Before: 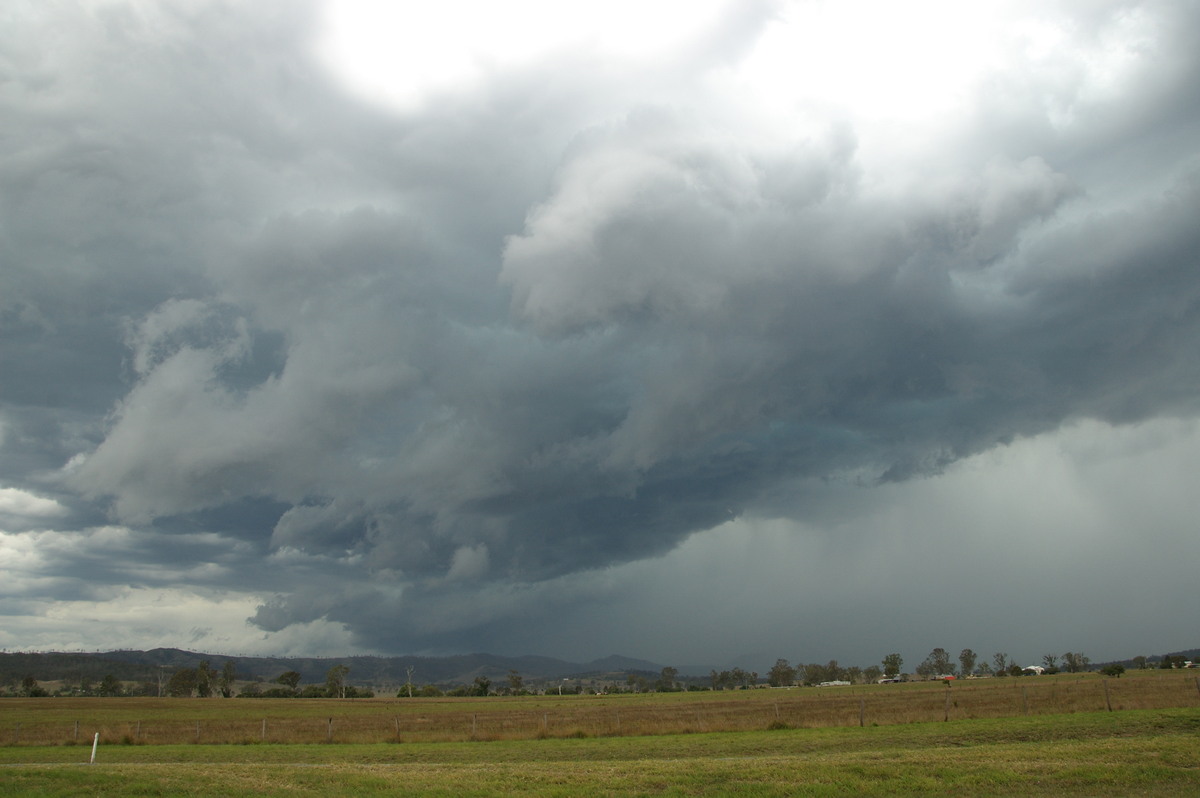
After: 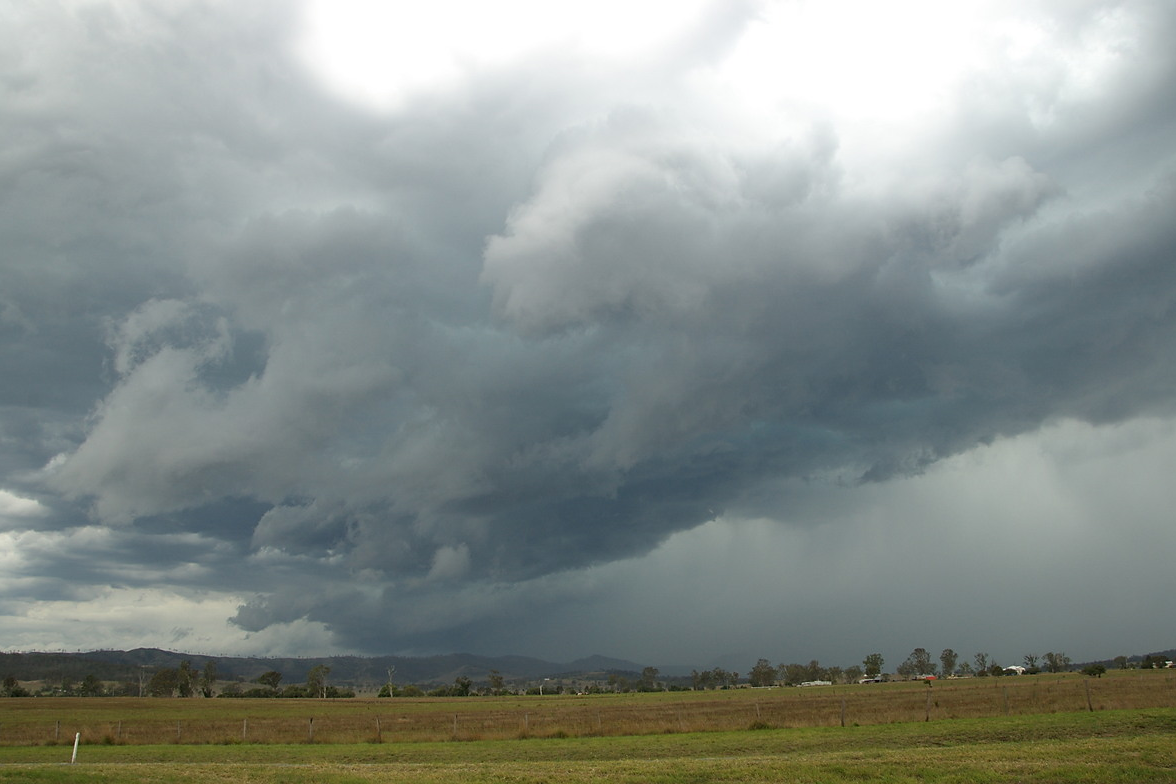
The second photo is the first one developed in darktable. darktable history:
sharpen: radius 1.518, amount 0.369, threshold 1.432
crop: left 1.651%, right 0.272%, bottom 1.633%
